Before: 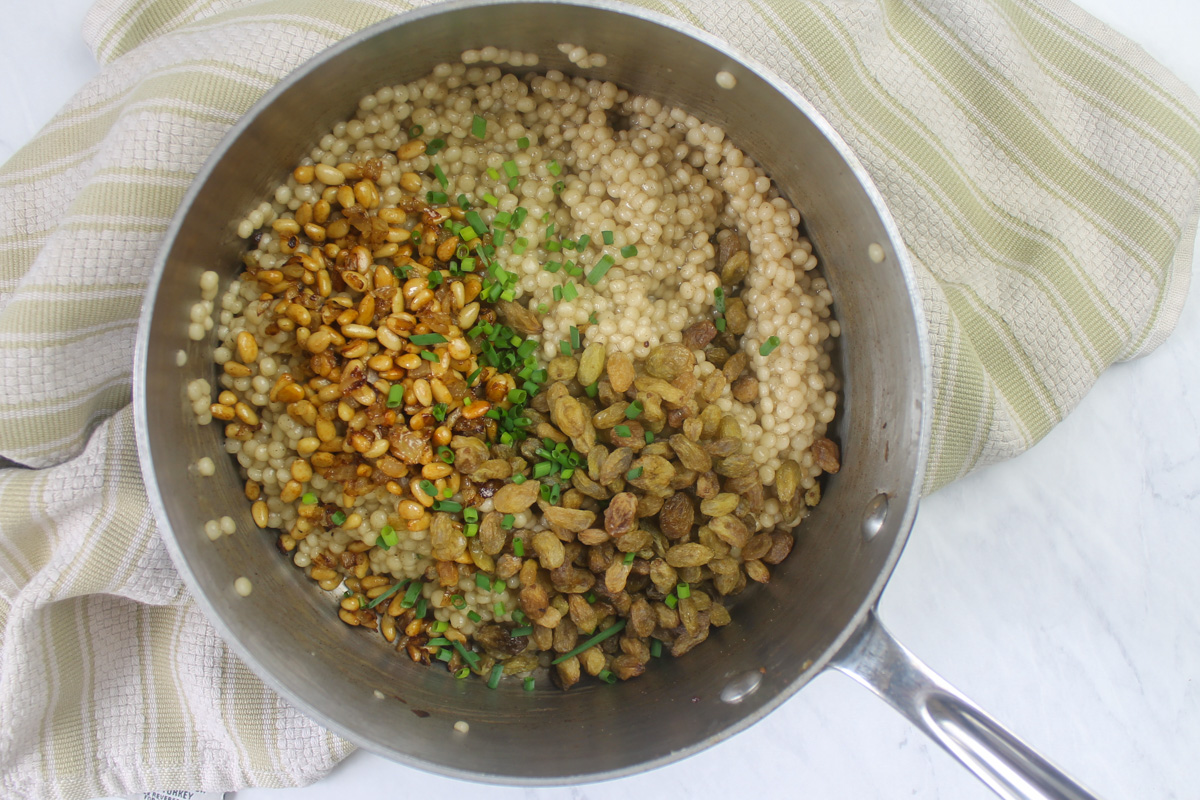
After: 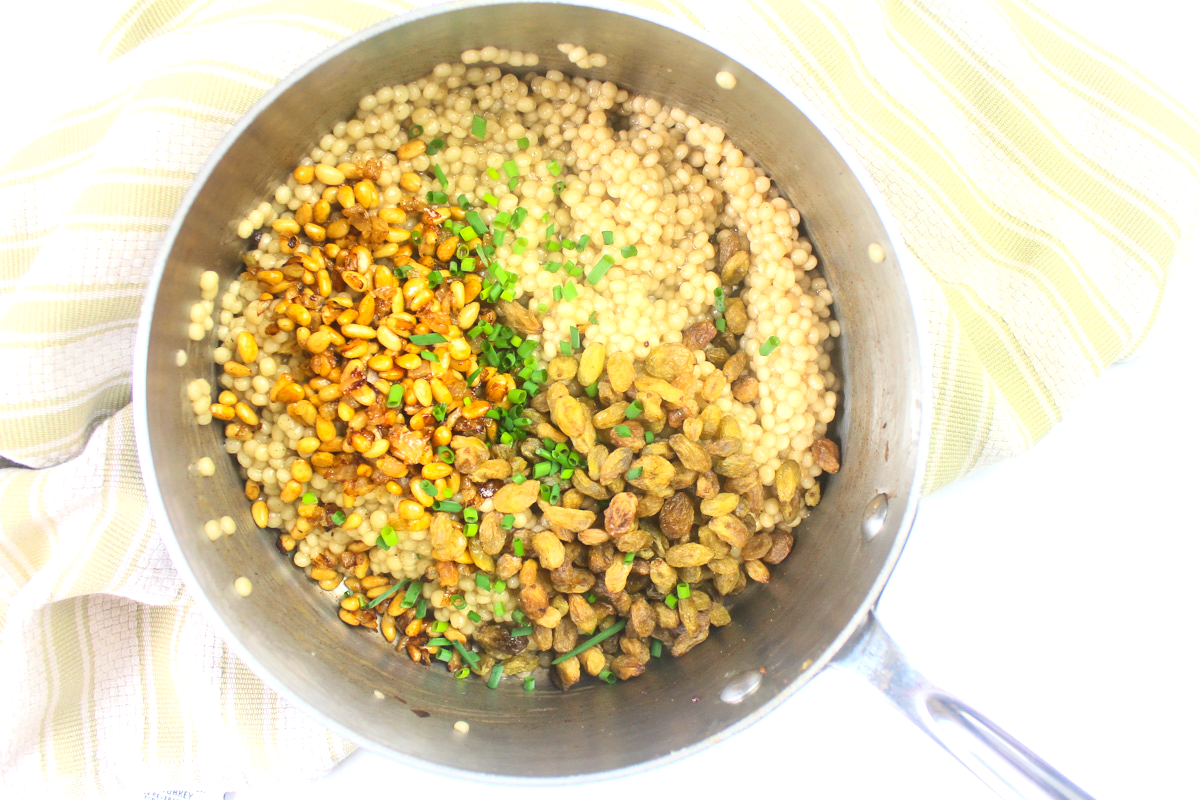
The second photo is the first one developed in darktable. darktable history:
exposure: exposure 1 EV, compensate exposure bias true, compensate highlight preservation false
contrast brightness saturation: contrast 0.201, brightness 0.168, saturation 0.219
